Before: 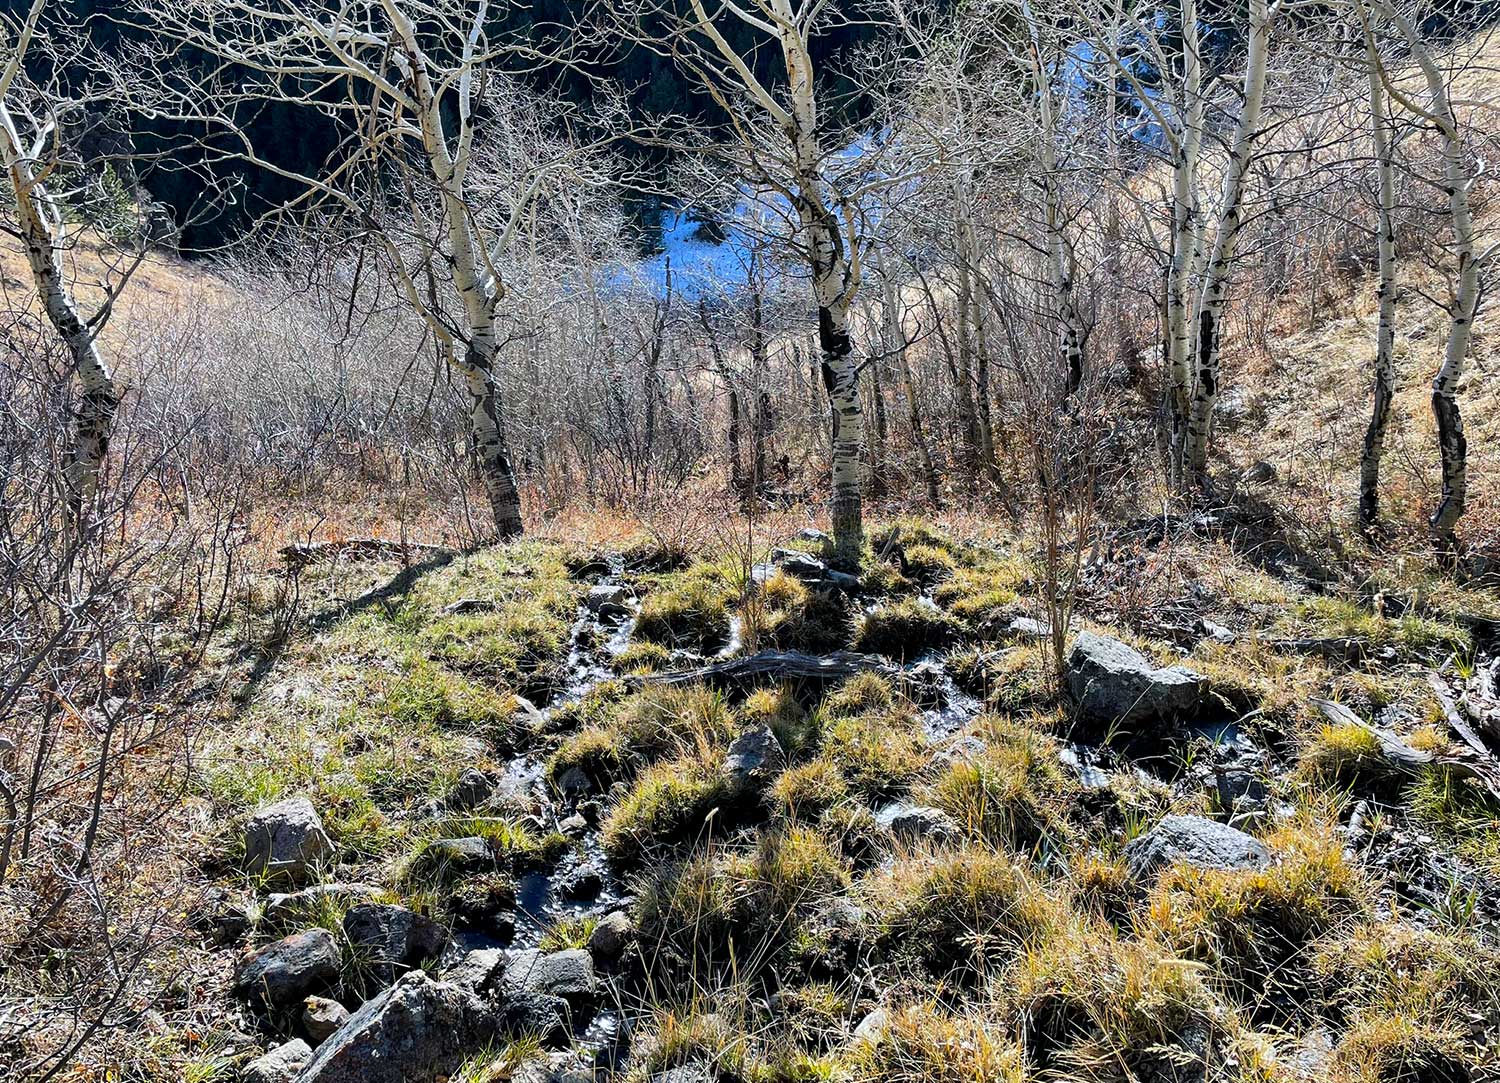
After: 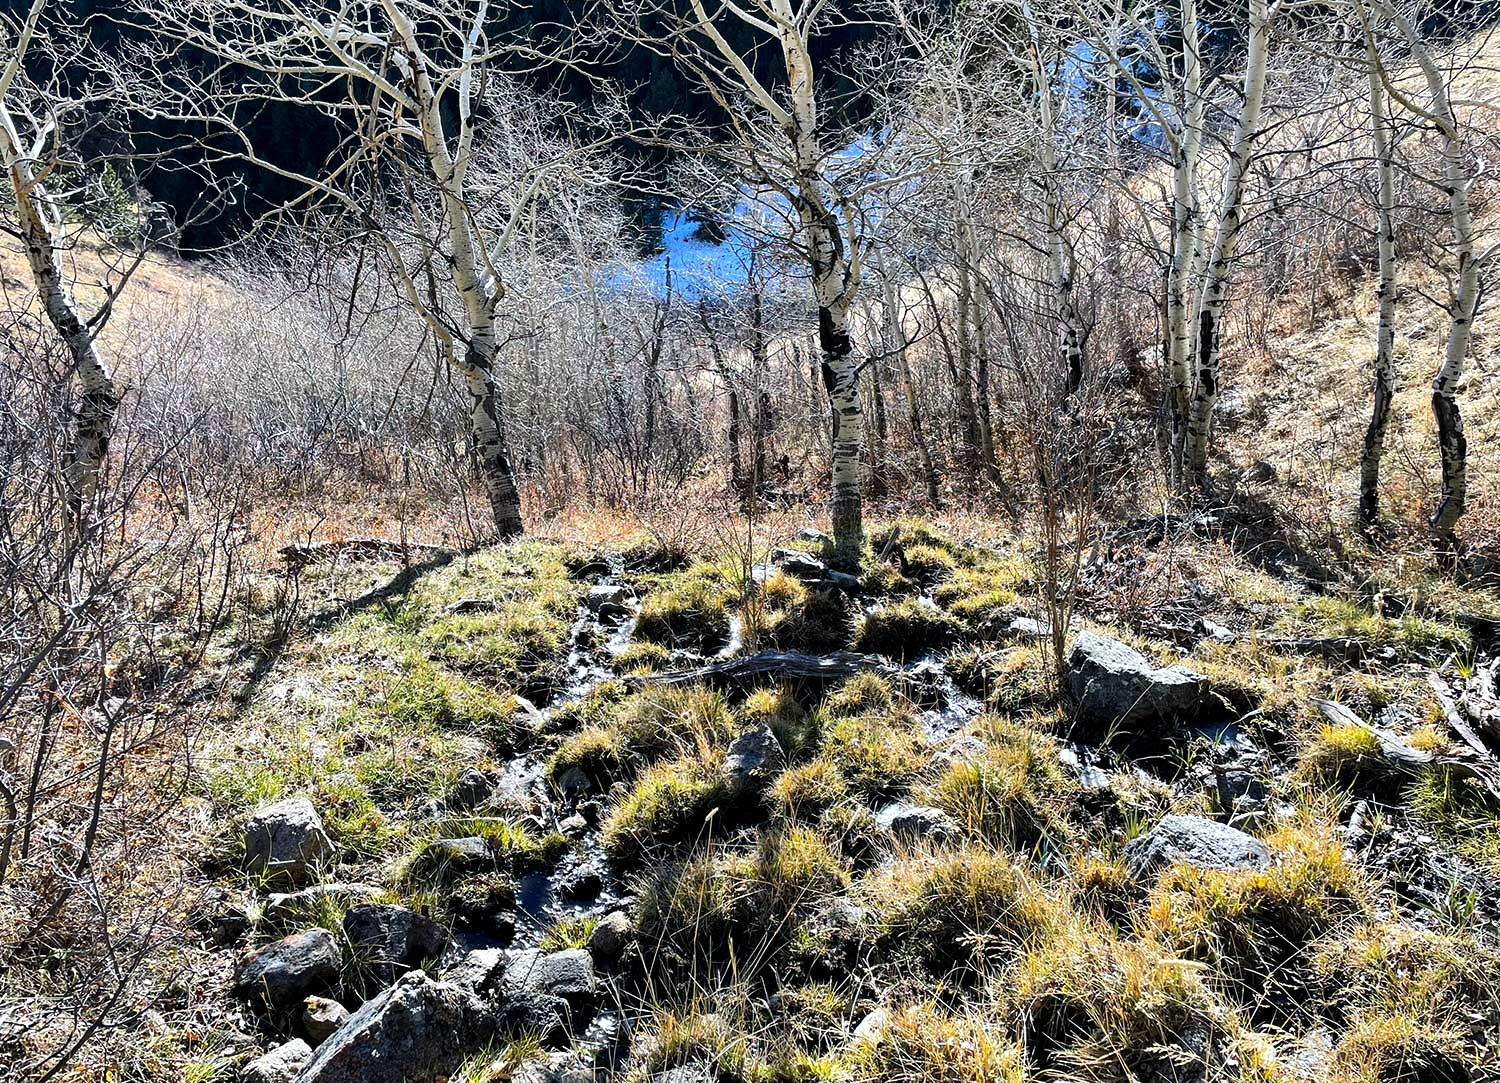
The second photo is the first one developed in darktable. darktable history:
tone equalizer: -8 EV -0.415 EV, -7 EV -0.408 EV, -6 EV -0.342 EV, -5 EV -0.252 EV, -3 EV 0.242 EV, -2 EV 0.338 EV, -1 EV 0.399 EV, +0 EV 0.391 EV, edges refinement/feathering 500, mask exposure compensation -1.57 EV, preserve details no
